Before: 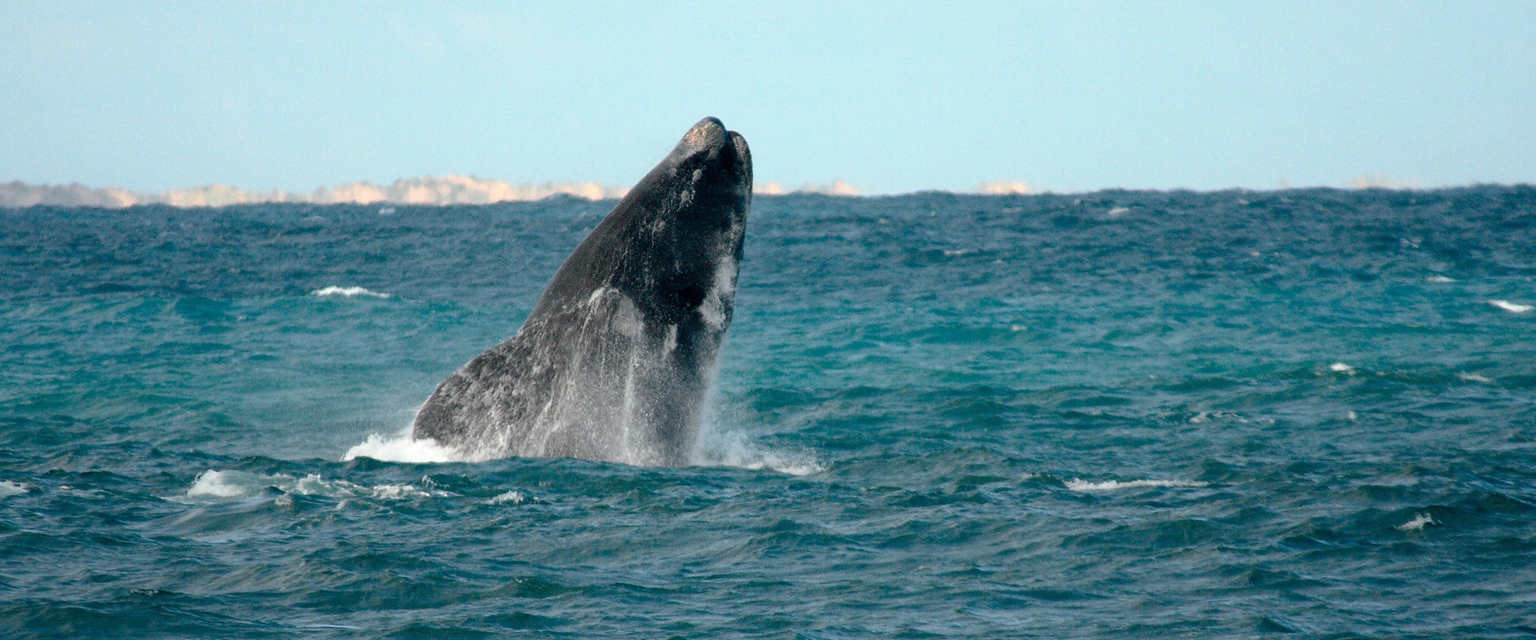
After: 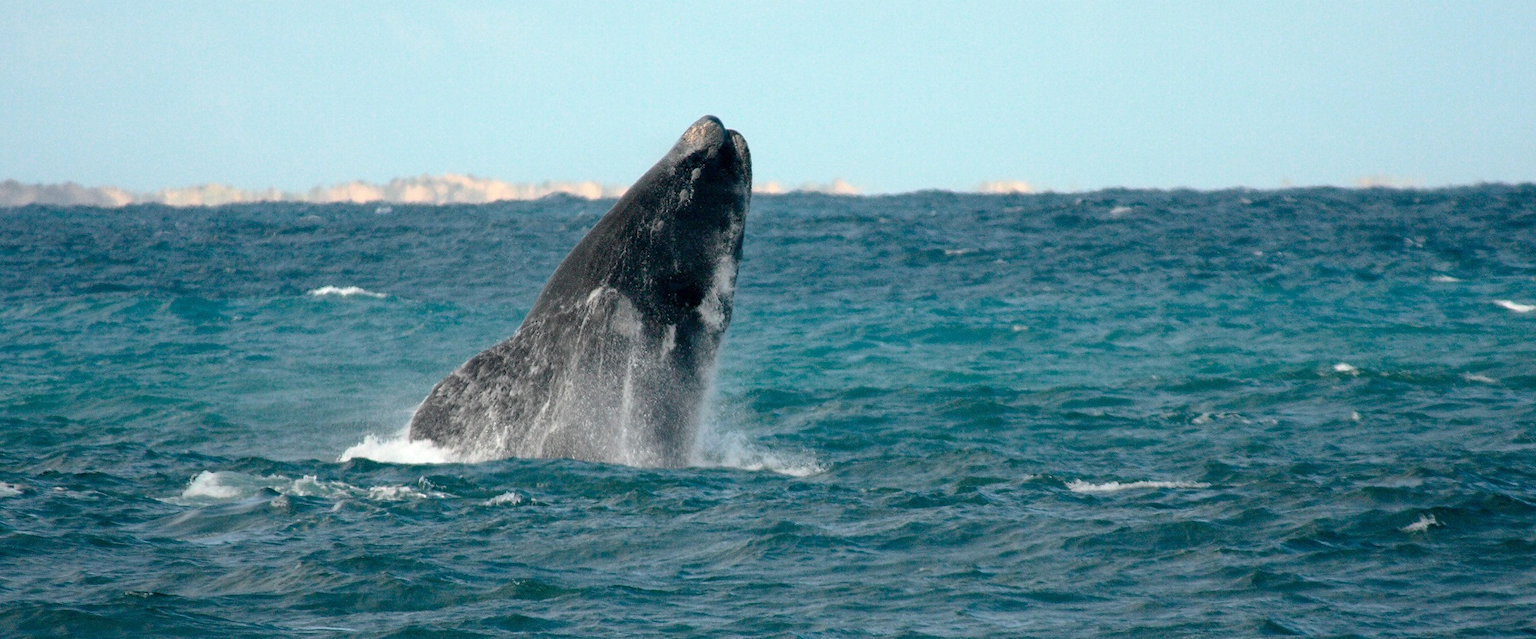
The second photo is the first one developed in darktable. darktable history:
white balance: red 1, blue 1
crop: left 0.434%, top 0.485%, right 0.244%, bottom 0.386%
